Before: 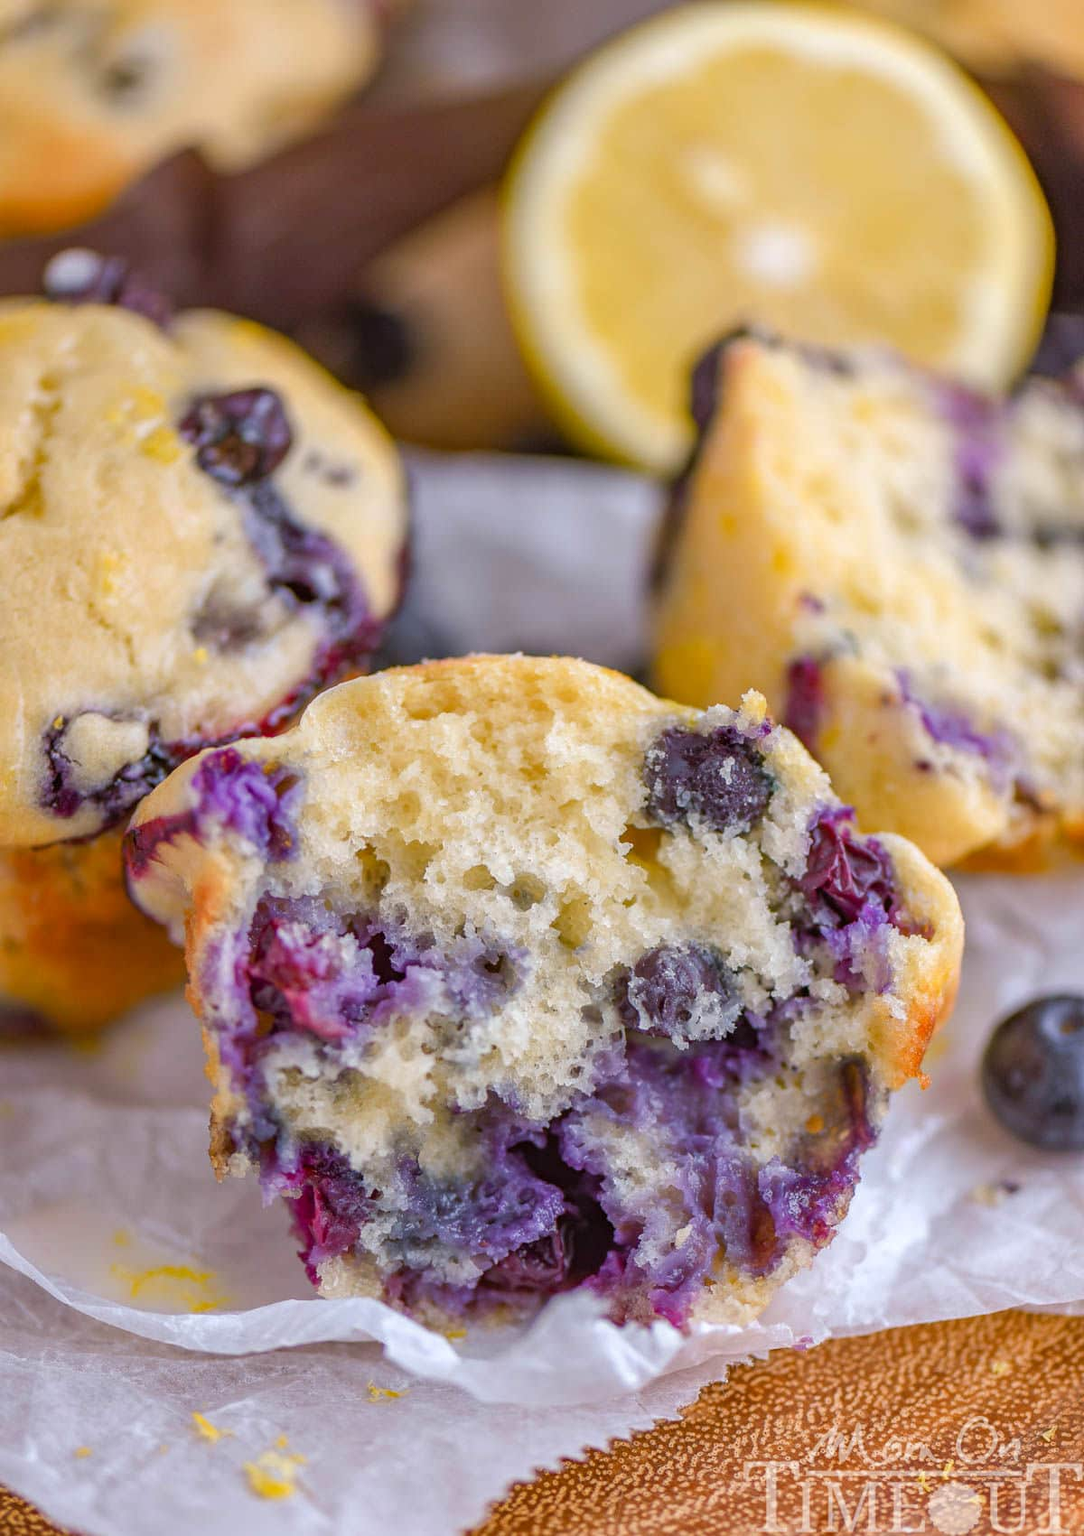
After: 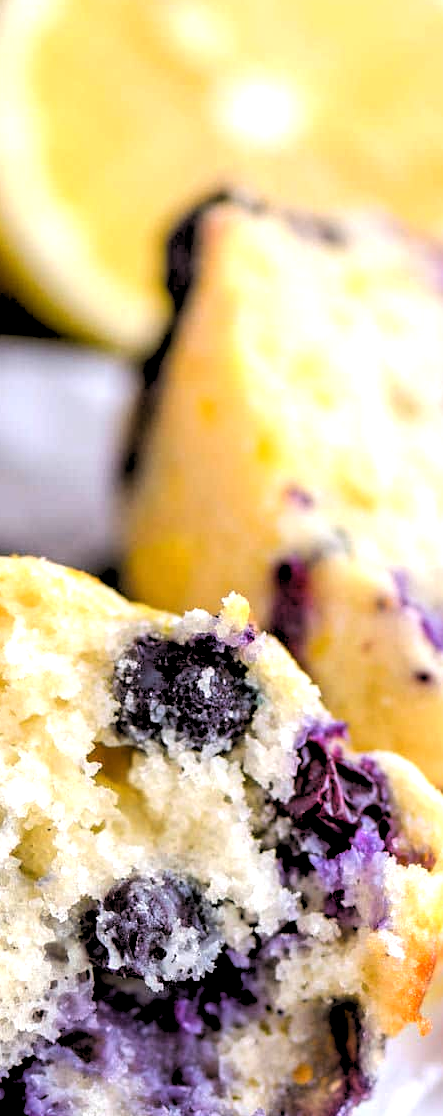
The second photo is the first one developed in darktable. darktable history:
crop and rotate: left 49.936%, top 10.094%, right 13.136%, bottom 24.256%
tone equalizer: -8 EV -0.75 EV, -7 EV -0.7 EV, -6 EV -0.6 EV, -5 EV -0.4 EV, -3 EV 0.4 EV, -2 EV 0.6 EV, -1 EV 0.7 EV, +0 EV 0.75 EV, edges refinement/feathering 500, mask exposure compensation -1.57 EV, preserve details no
rotate and perspective: automatic cropping original format, crop left 0, crop top 0
rgb levels: levels [[0.029, 0.461, 0.922], [0, 0.5, 1], [0, 0.5, 1]]
